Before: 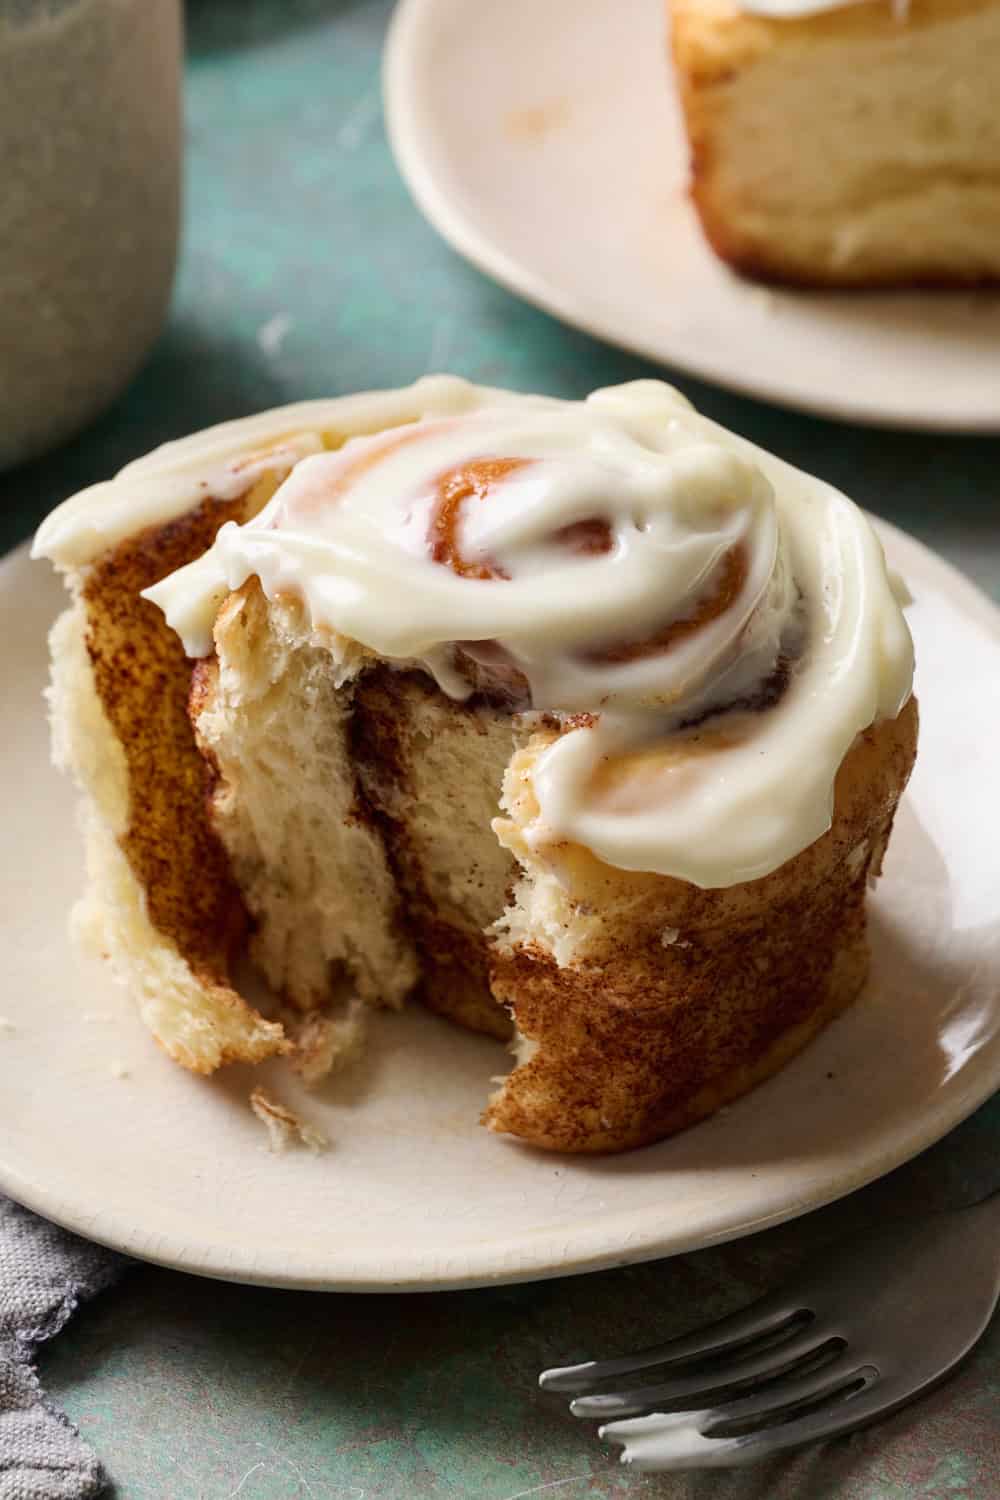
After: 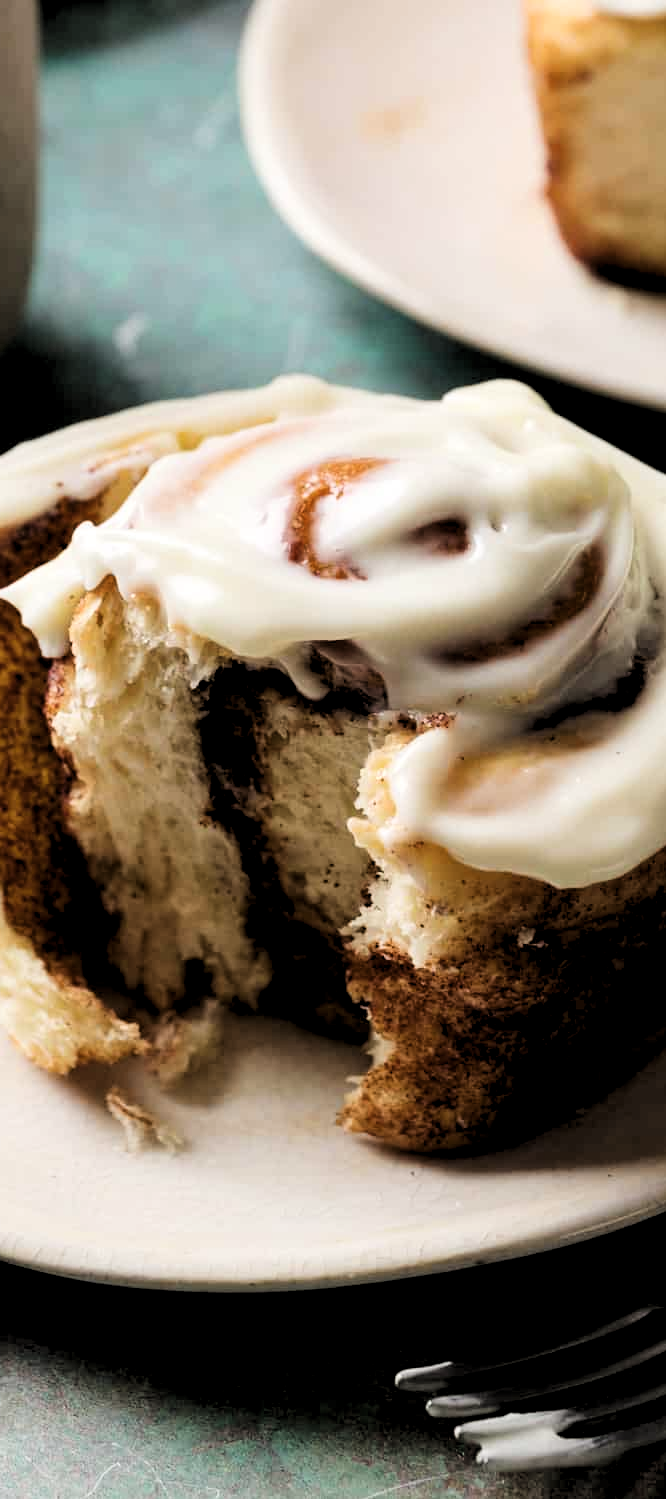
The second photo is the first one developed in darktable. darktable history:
levels: levels [0.052, 0.496, 0.908]
crop and rotate: left 14.436%, right 18.898%
filmic rgb: black relative exposure -5 EV, white relative exposure 3.5 EV, hardness 3.19, contrast 1.2, highlights saturation mix -50%
contrast brightness saturation: saturation -0.05
